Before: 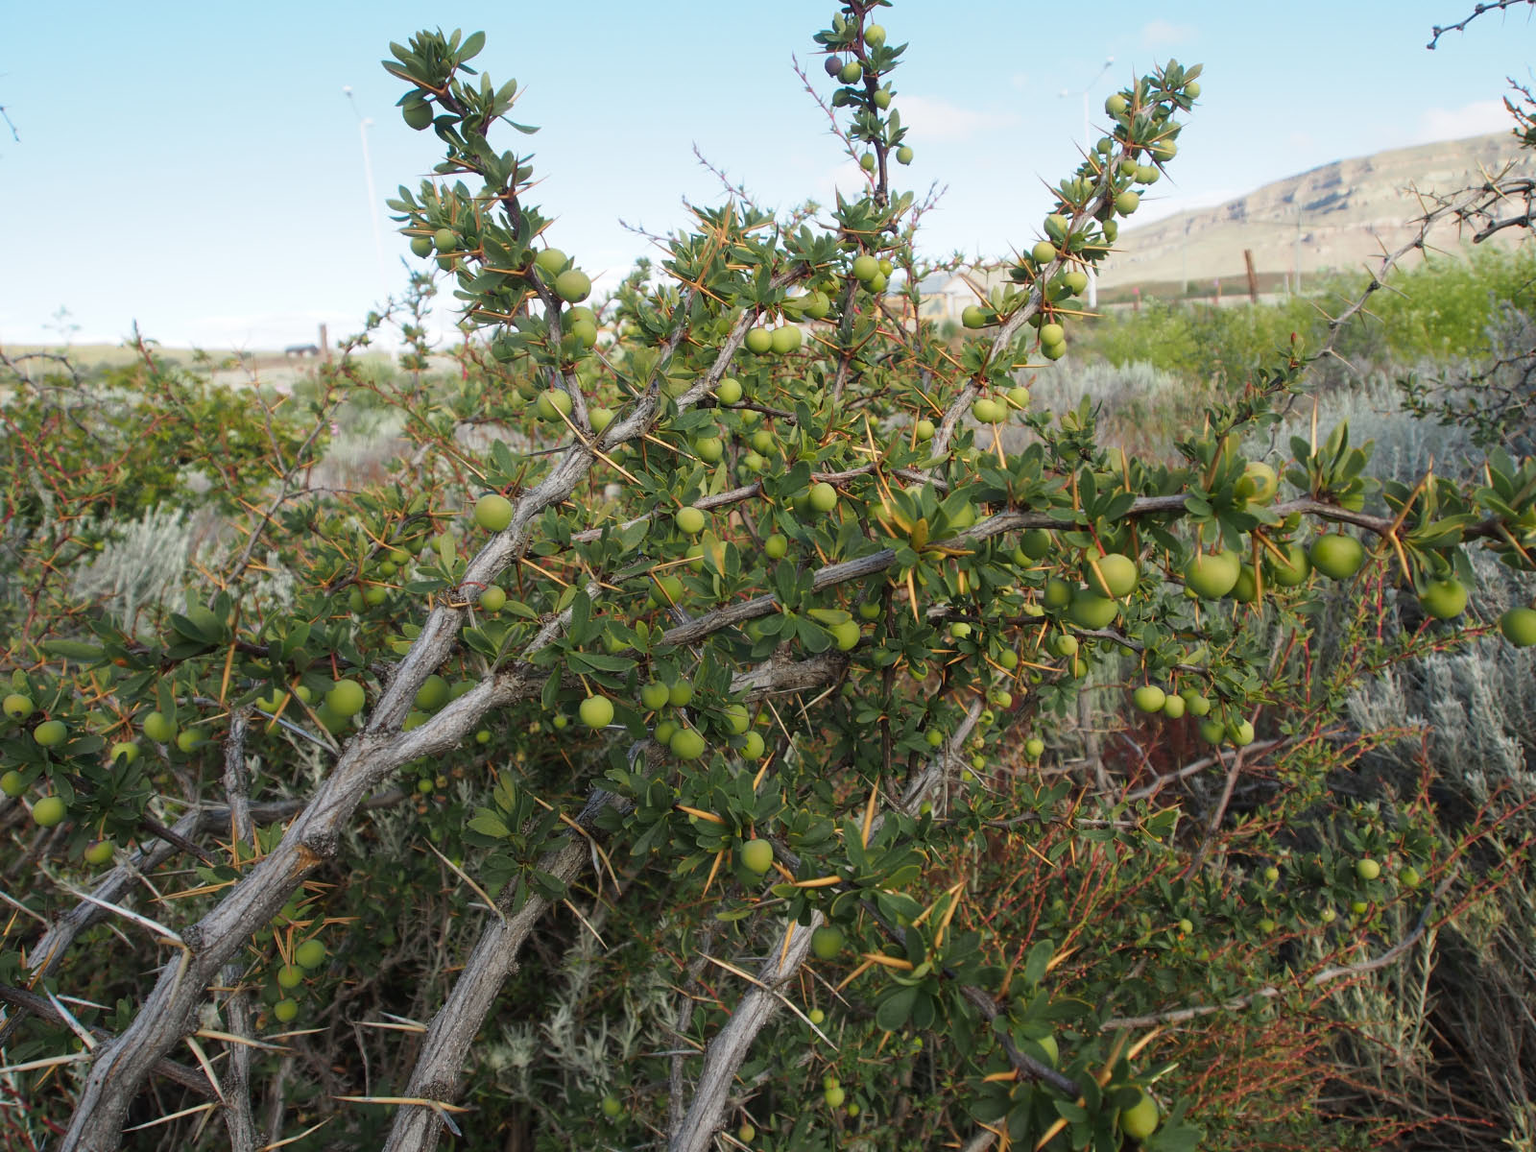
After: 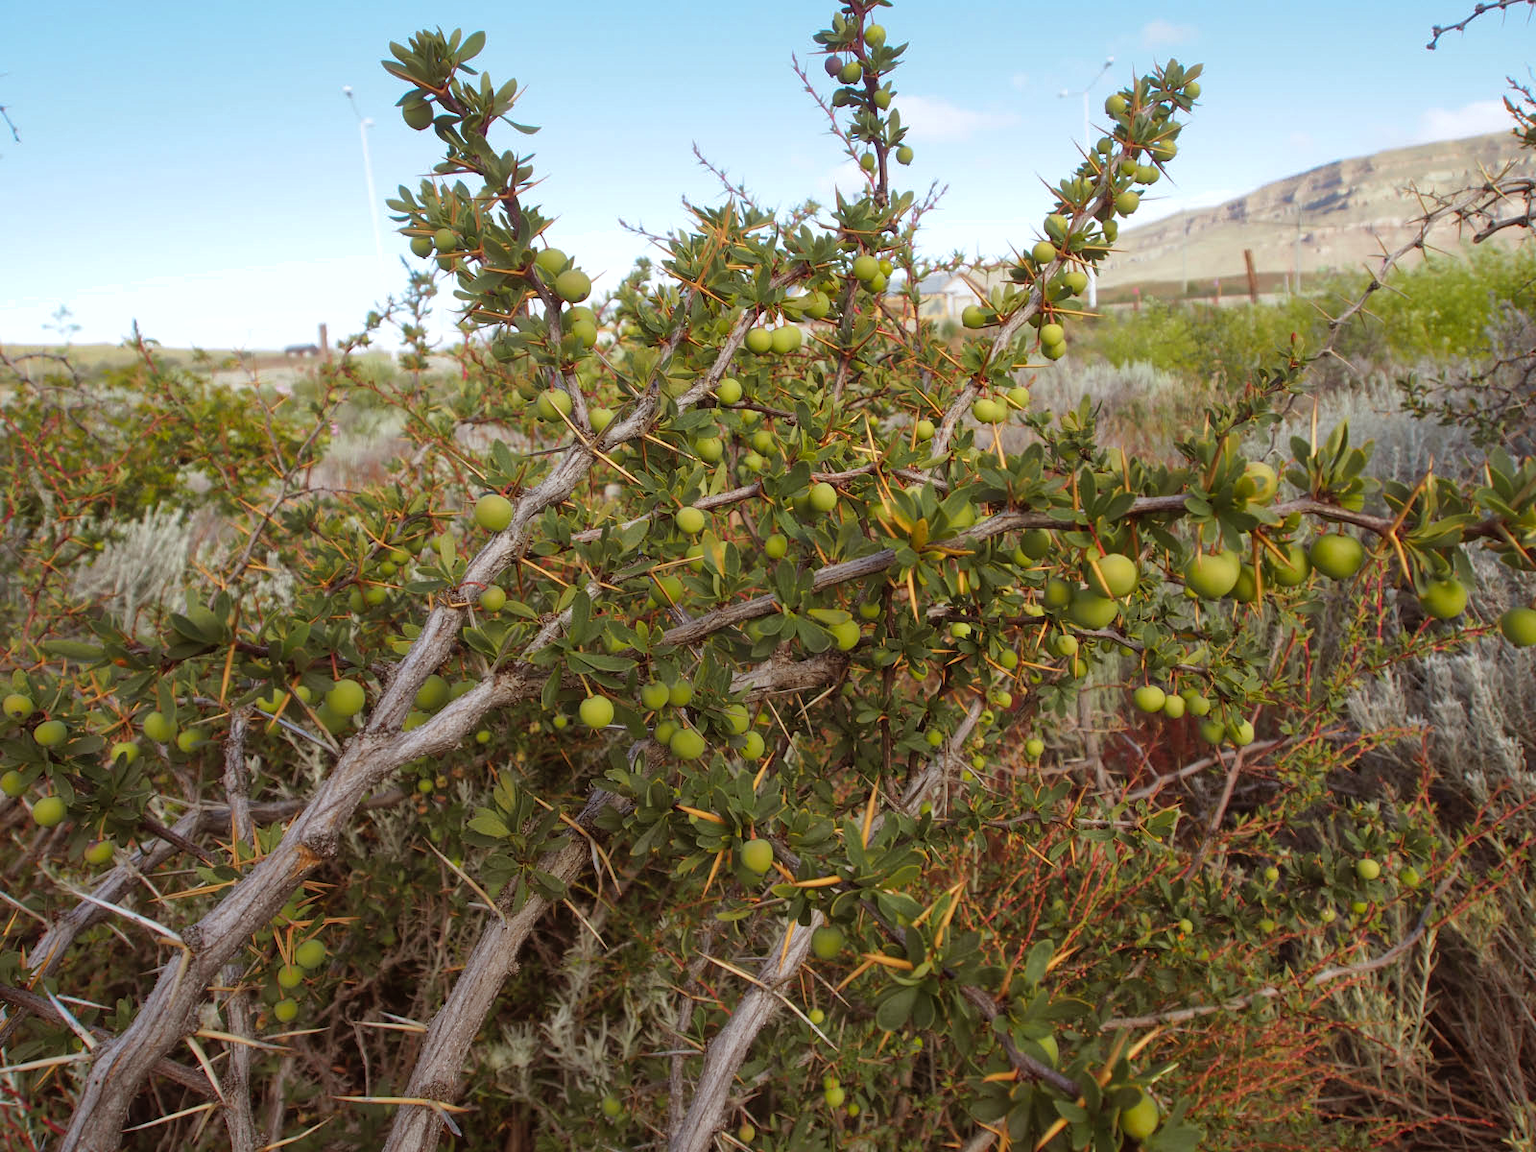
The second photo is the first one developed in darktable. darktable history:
exposure: exposure 0.128 EV, compensate highlight preservation false
shadows and highlights: on, module defaults
rgb levels: mode RGB, independent channels, levels [[0, 0.5, 1], [0, 0.521, 1], [0, 0.536, 1]]
white balance: red 0.982, blue 1.018
